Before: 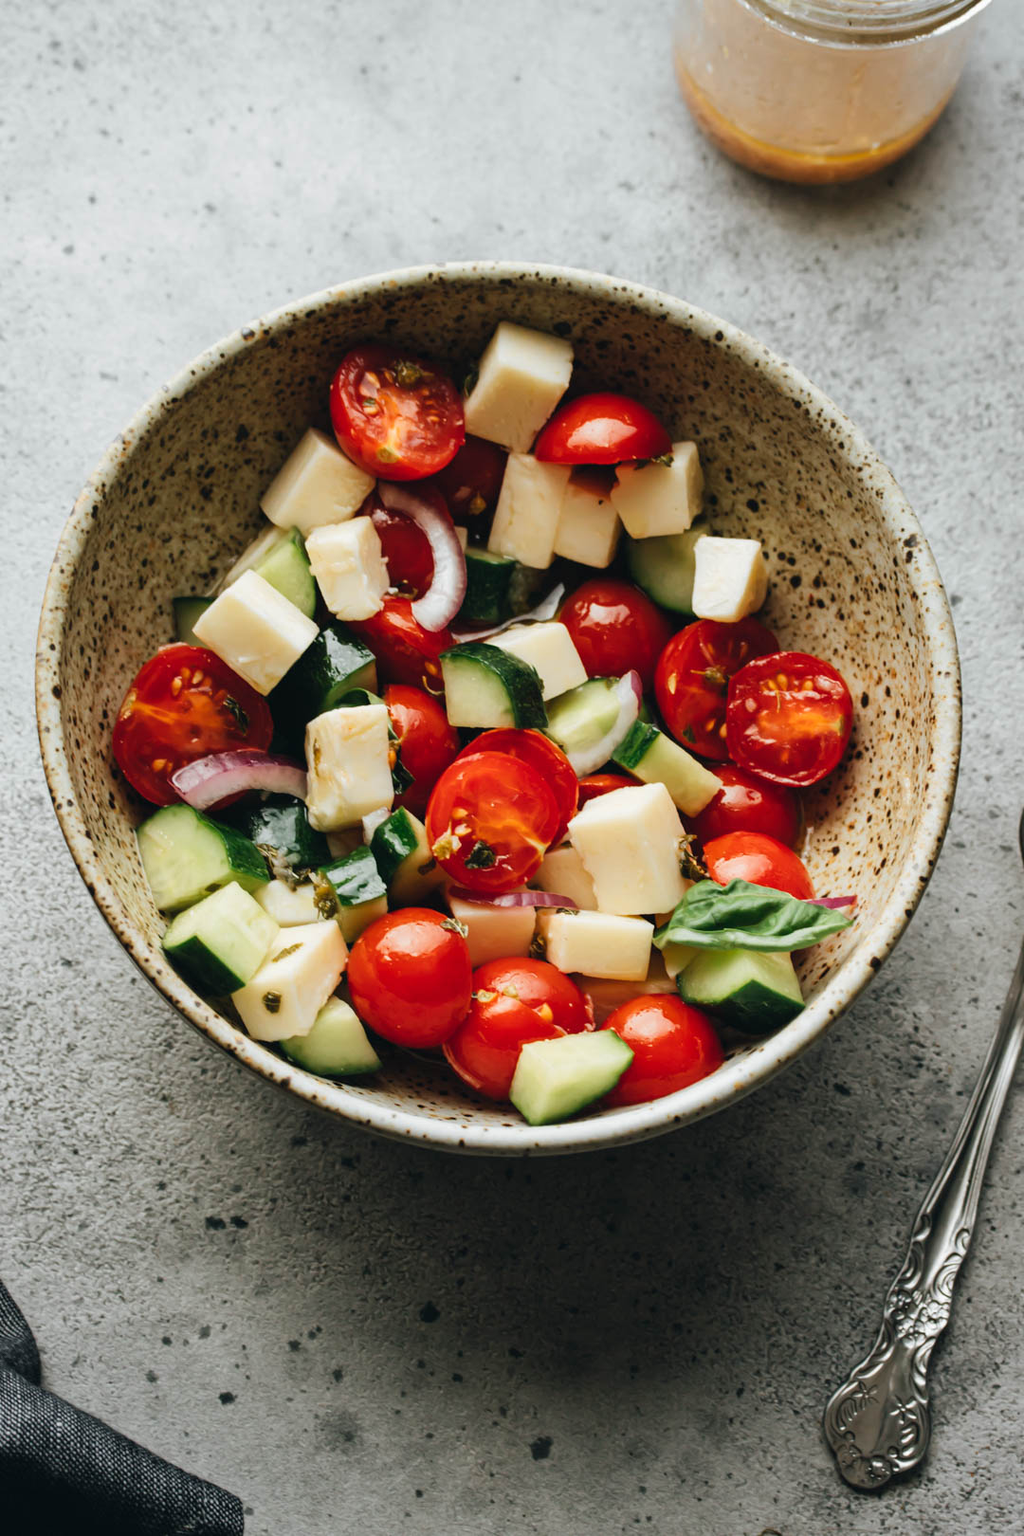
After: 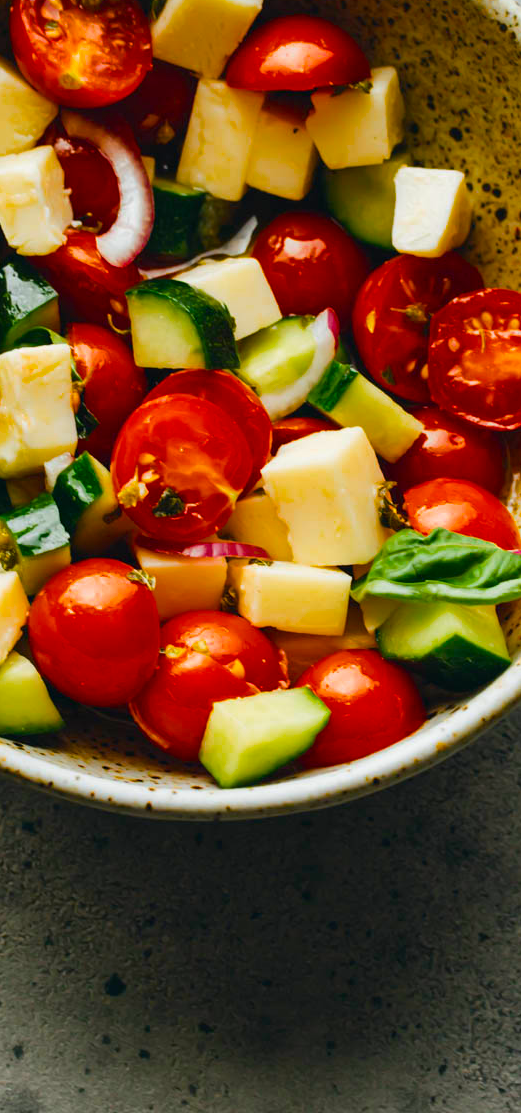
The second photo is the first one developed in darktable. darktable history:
color balance rgb: linear chroma grading › global chroma 25%, perceptual saturation grading › global saturation 50%
crop: left 31.379%, top 24.658%, right 20.326%, bottom 6.628%
